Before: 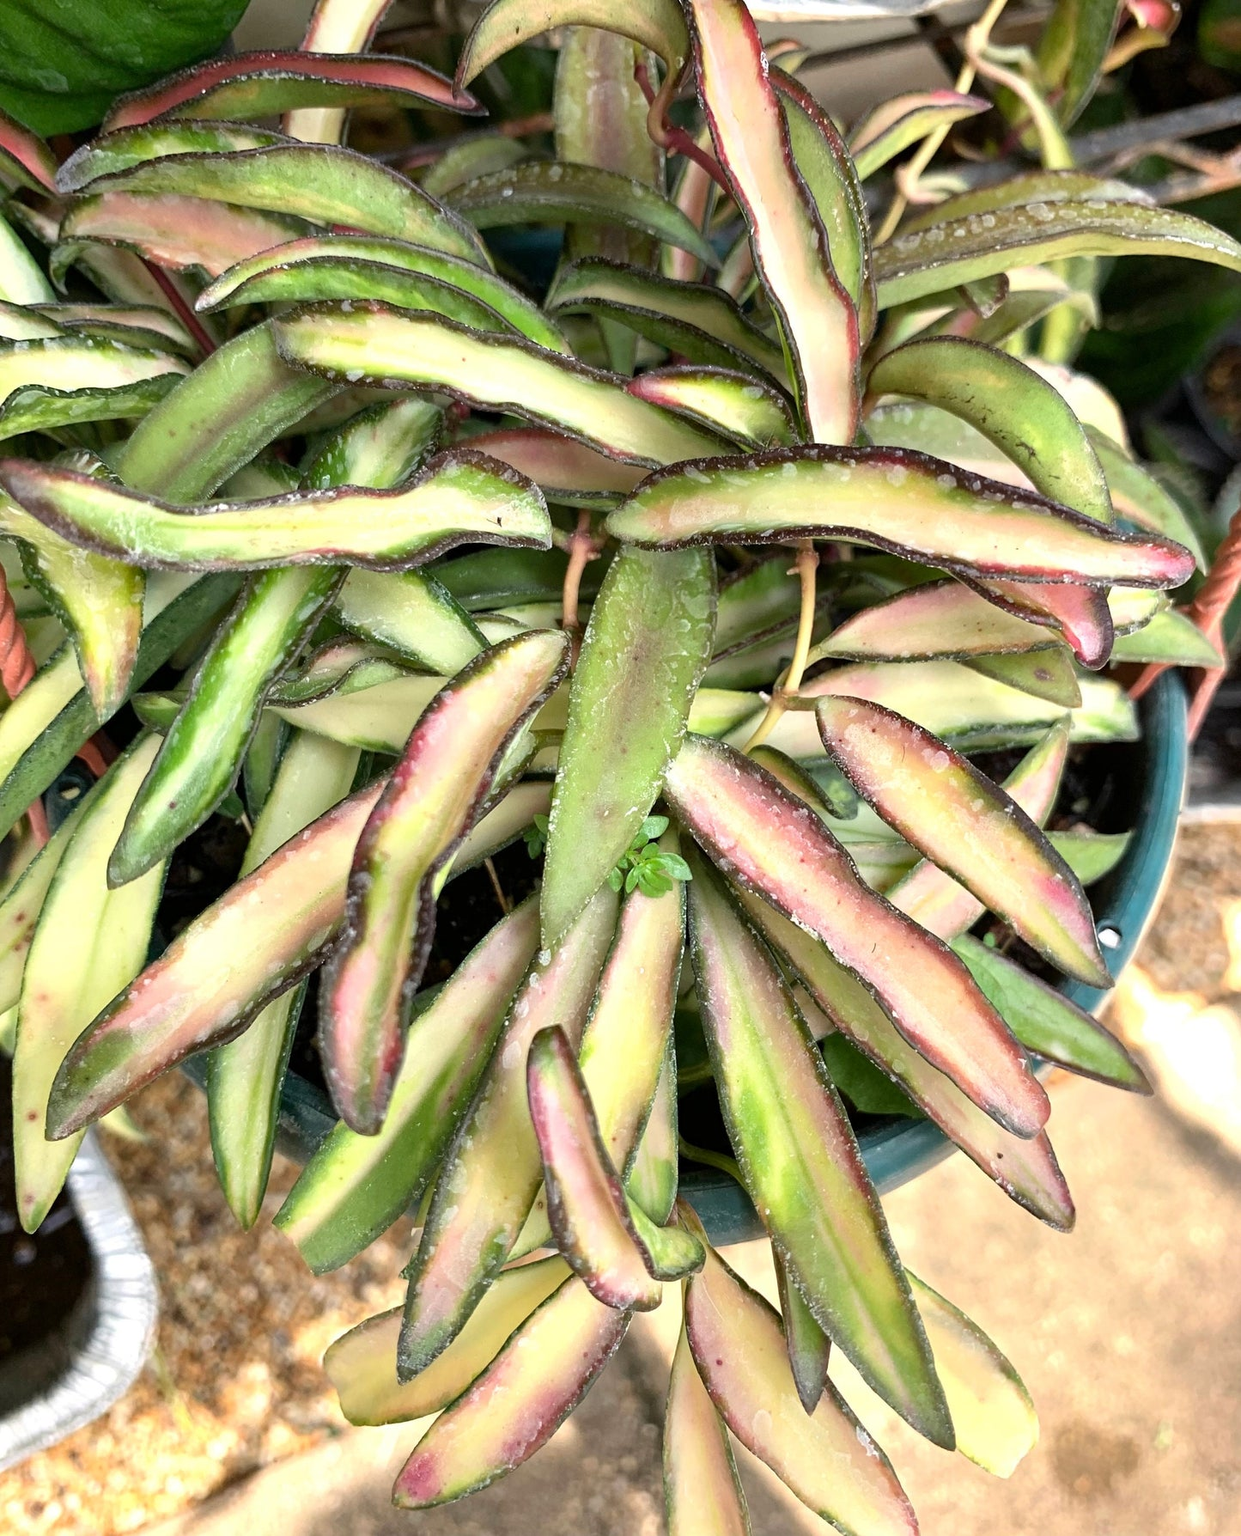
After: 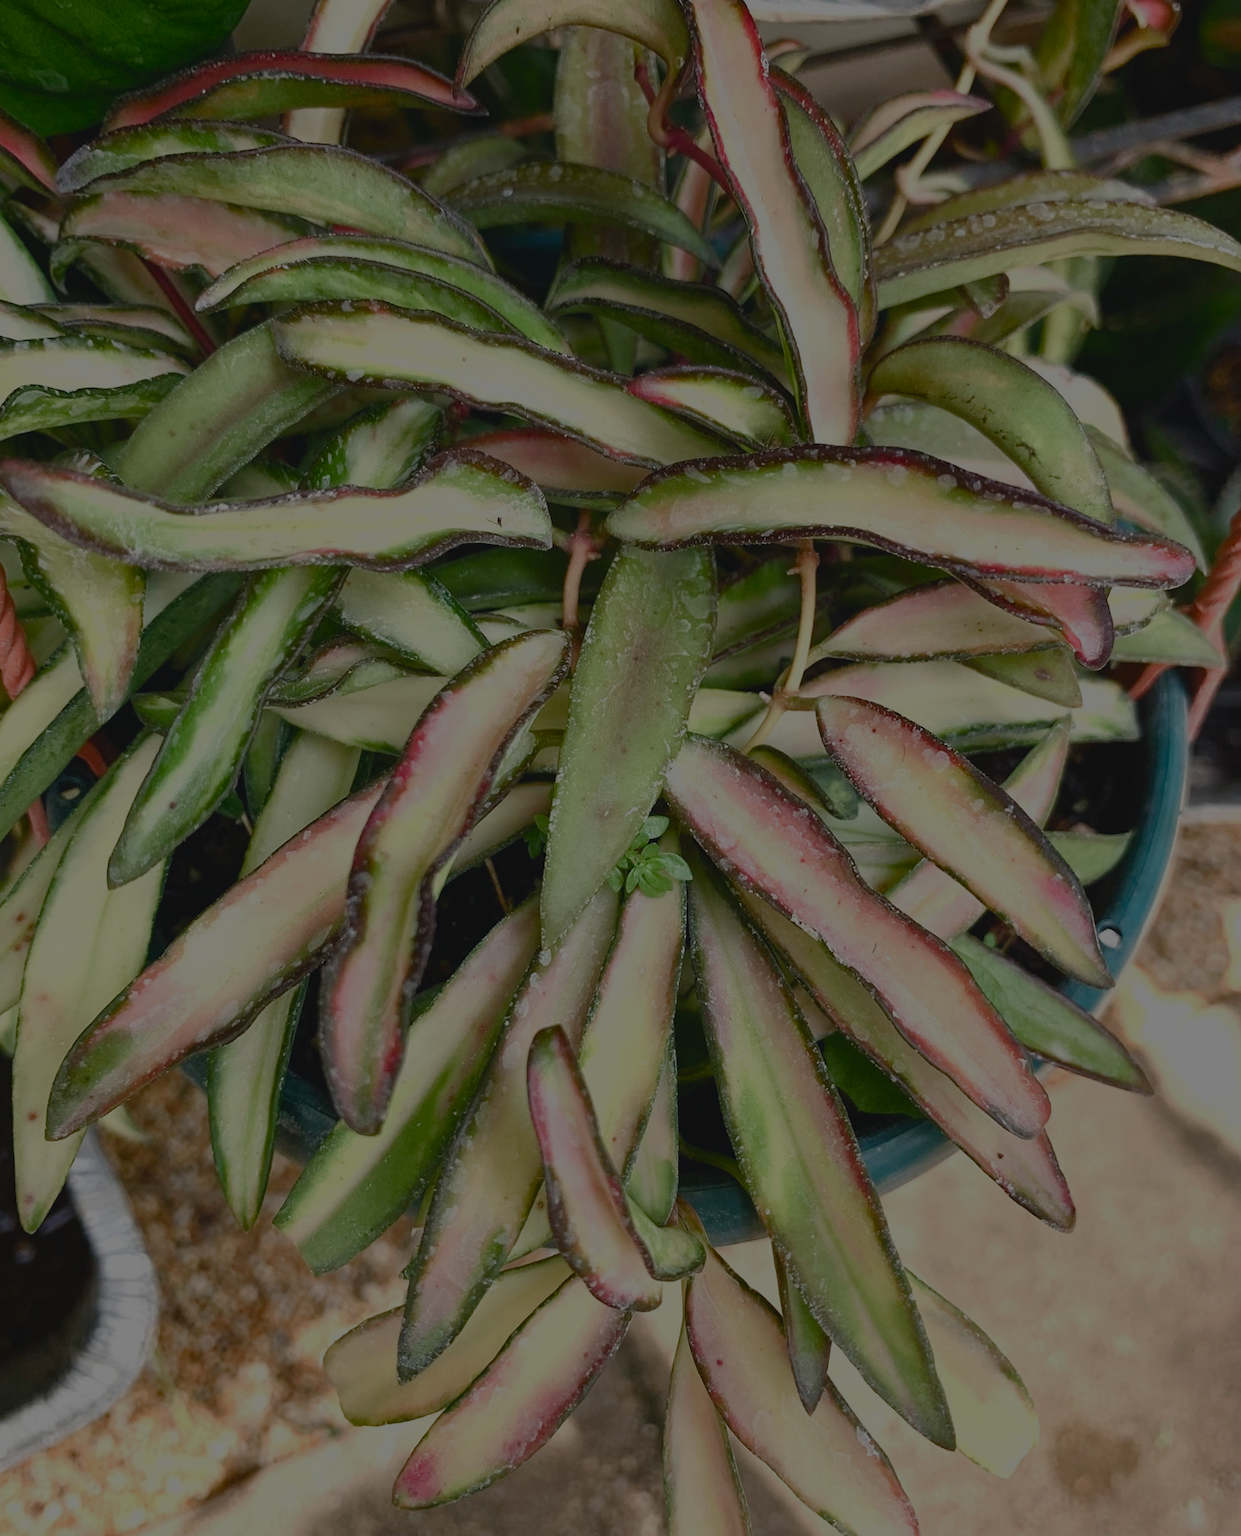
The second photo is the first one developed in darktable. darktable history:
exposure: black level correction -0.015, exposure -0.135 EV, compensate highlight preservation false
color balance rgb: shadows lift › chroma 1.641%, shadows lift › hue 260.73°, highlights gain › luminance 18.025%, perceptual saturation grading › global saturation 38.929%, perceptual saturation grading › highlights -50.436%, perceptual saturation grading › shadows 30.557%, perceptual brilliance grading › global brilliance -48.135%, global vibrance 5.935%
